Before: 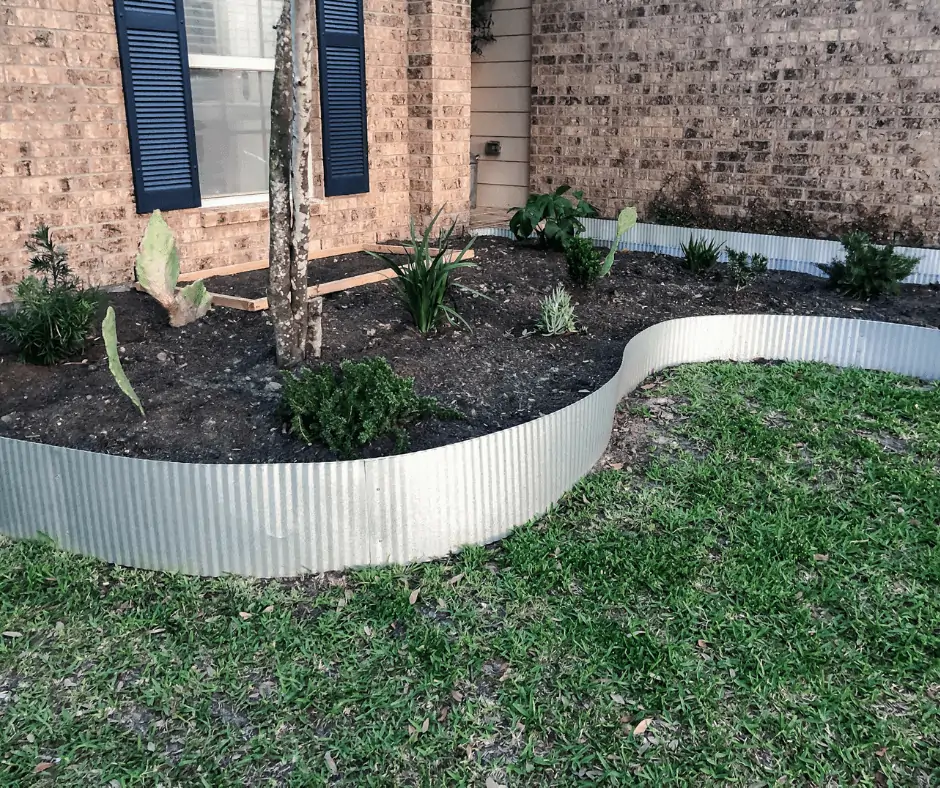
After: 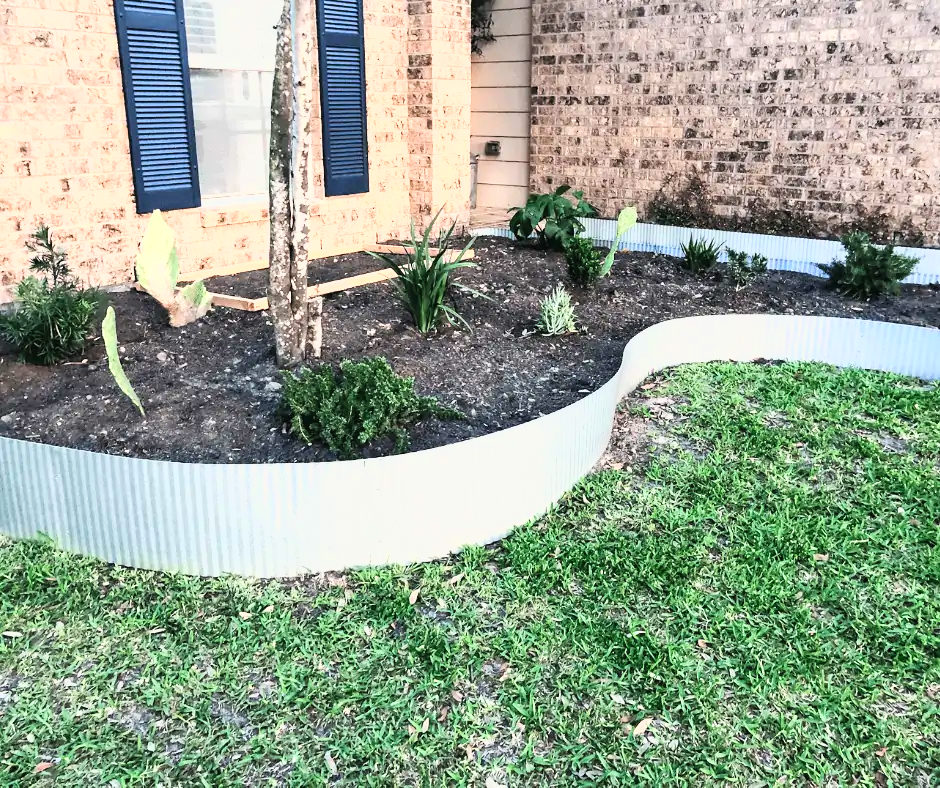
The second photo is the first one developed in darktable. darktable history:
contrast brightness saturation: contrast 0.2, brightness 0.16, saturation 0.22
tone curve: curves: ch0 [(0, 0) (0.55, 0.716) (0.841, 0.969)]
